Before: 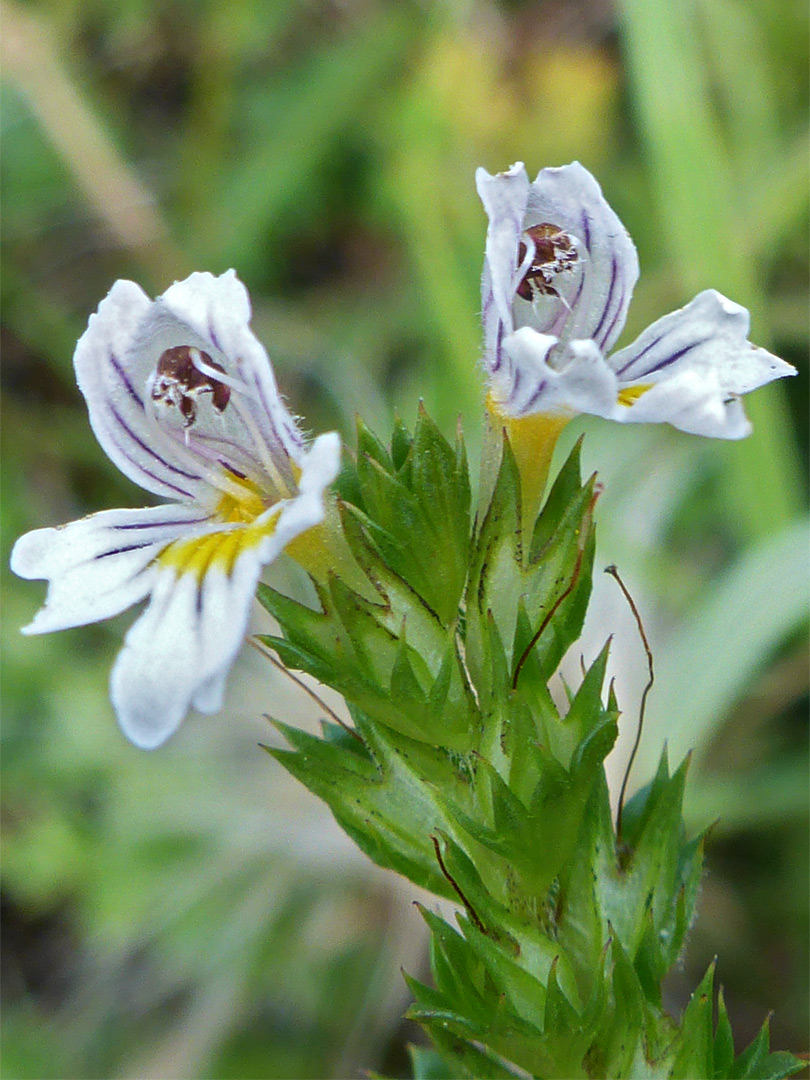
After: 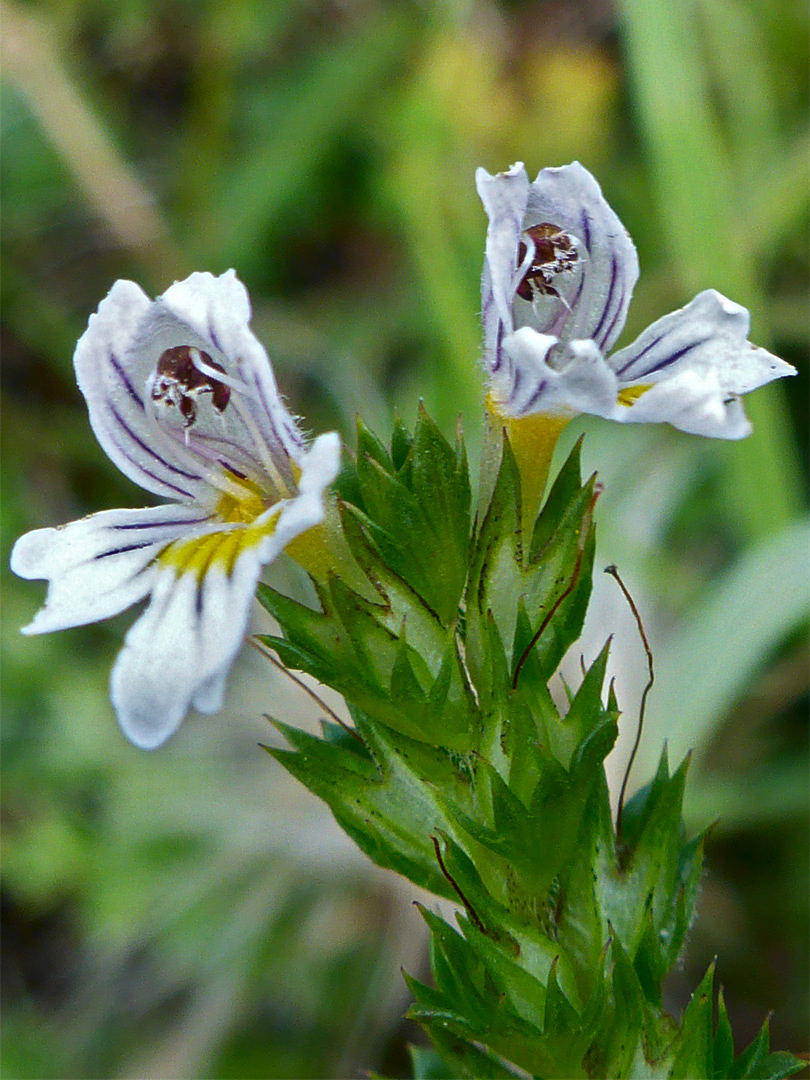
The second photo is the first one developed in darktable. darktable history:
contrast brightness saturation: contrast 0.068, brightness -0.131, saturation 0.045
shadows and highlights: shadows 20.8, highlights -81.83, soften with gaussian
